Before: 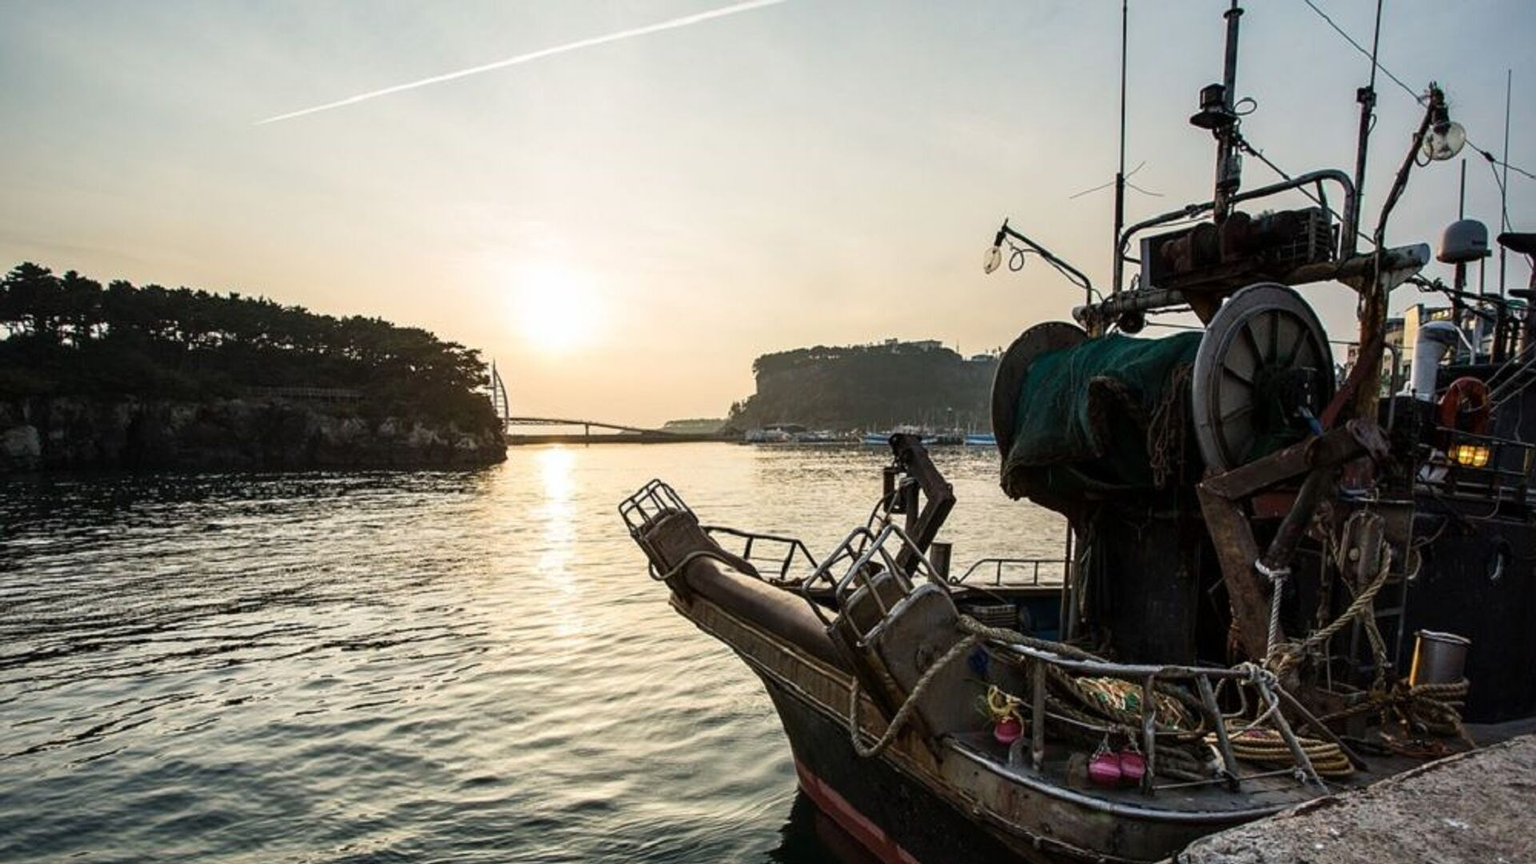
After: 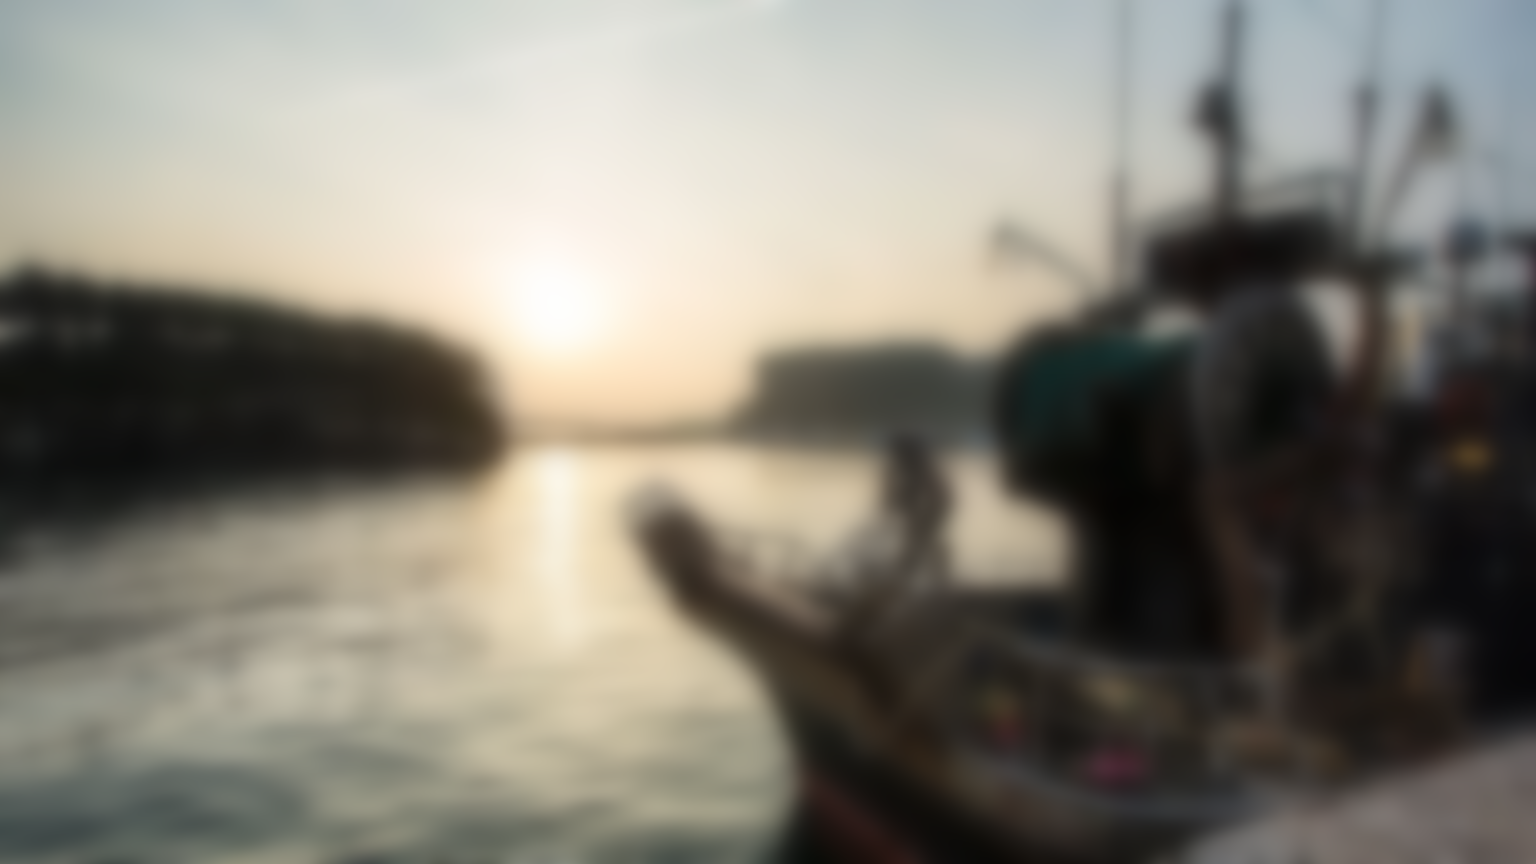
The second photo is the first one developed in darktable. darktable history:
exposure: compensate highlight preservation false
lowpass: radius 16, unbound 0
